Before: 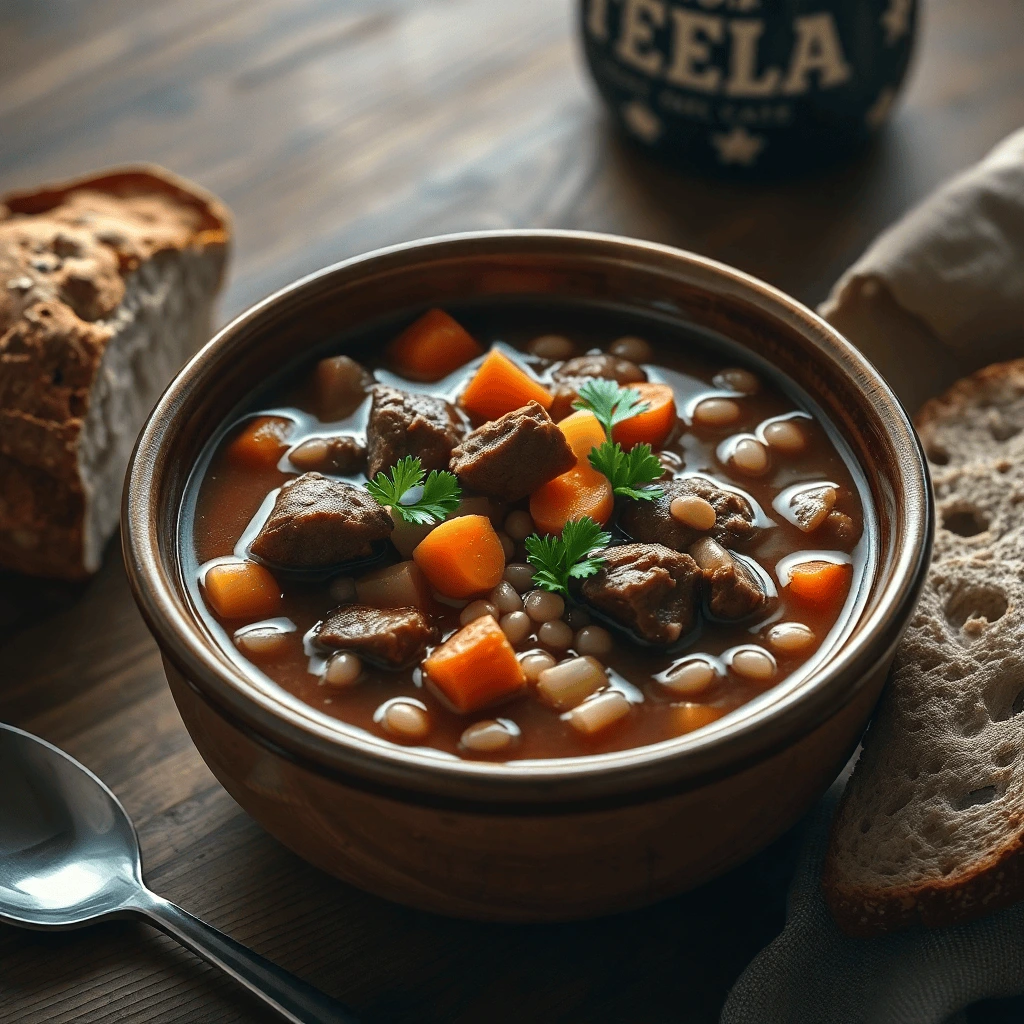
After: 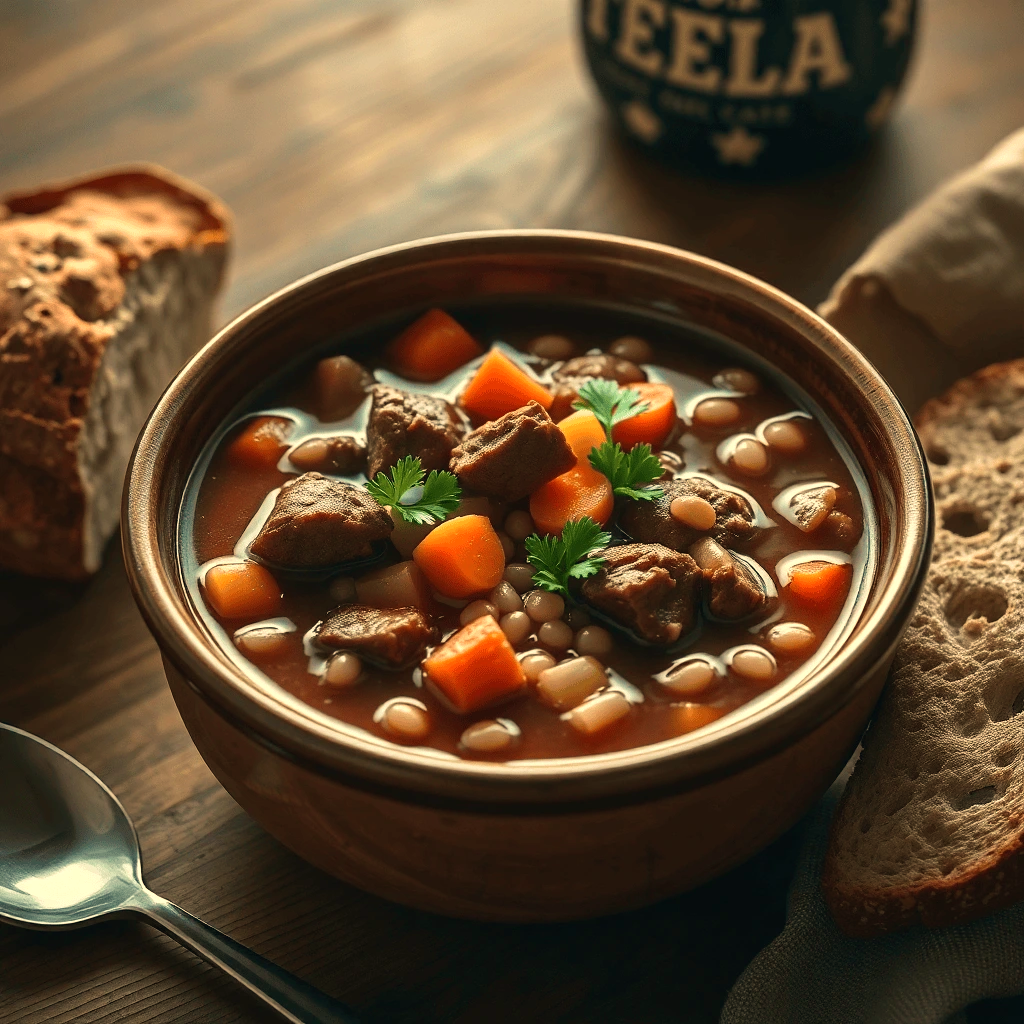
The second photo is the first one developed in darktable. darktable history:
velvia: on, module defaults
white balance: red 1.123, blue 0.83
